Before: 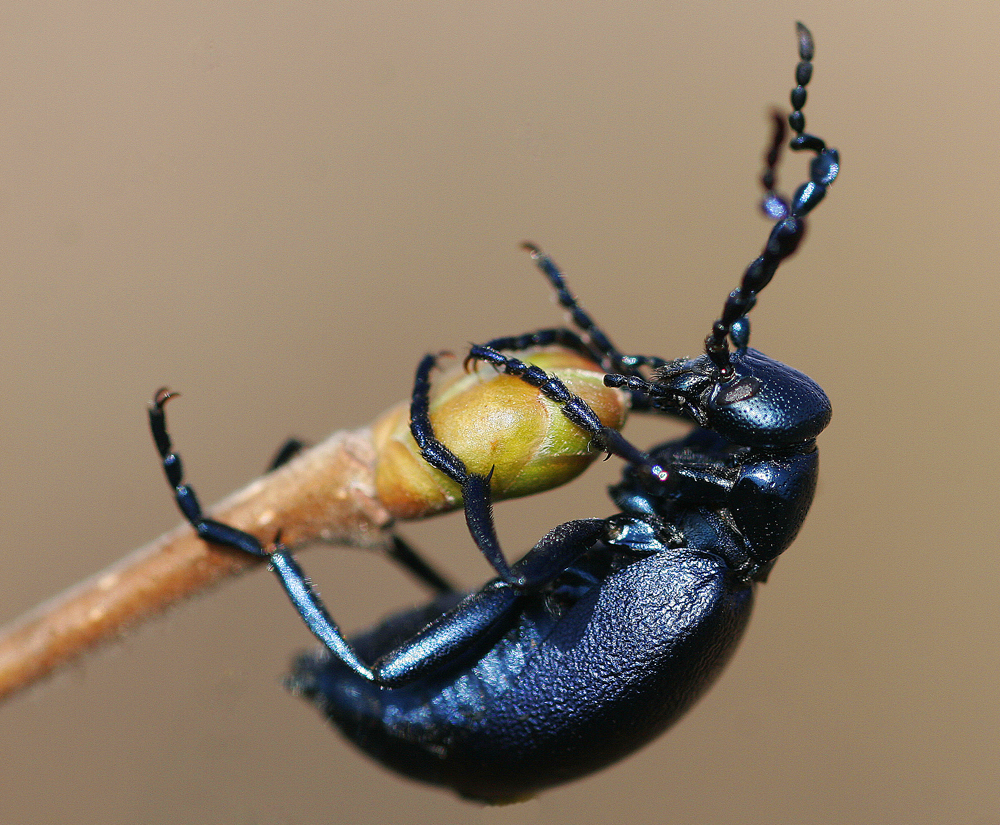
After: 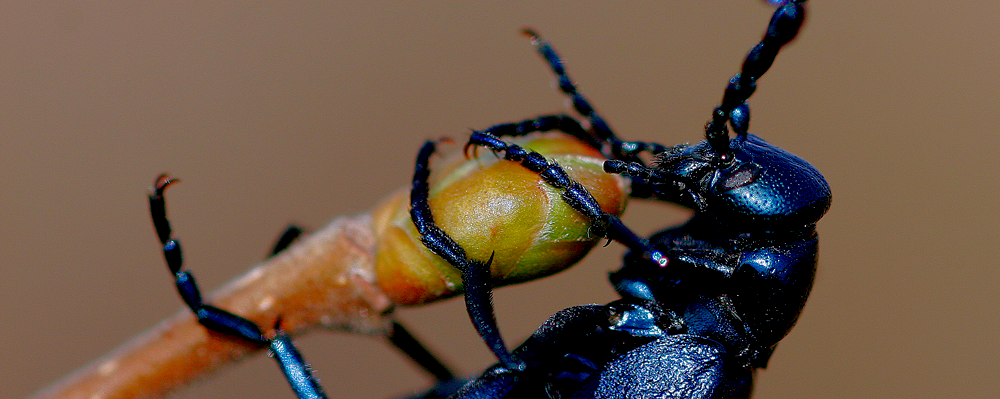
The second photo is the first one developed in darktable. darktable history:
base curve: curves: ch0 [(0, 0) (0.826, 0.587) (1, 1)]
exposure: black level correction 0.016, exposure -0.009 EV, compensate highlight preservation false
color calibration: illuminant as shot in camera, x 0.358, y 0.373, temperature 4628.91 K
color correction: saturation 1.32
crop and rotate: top 26.056%, bottom 25.543%
